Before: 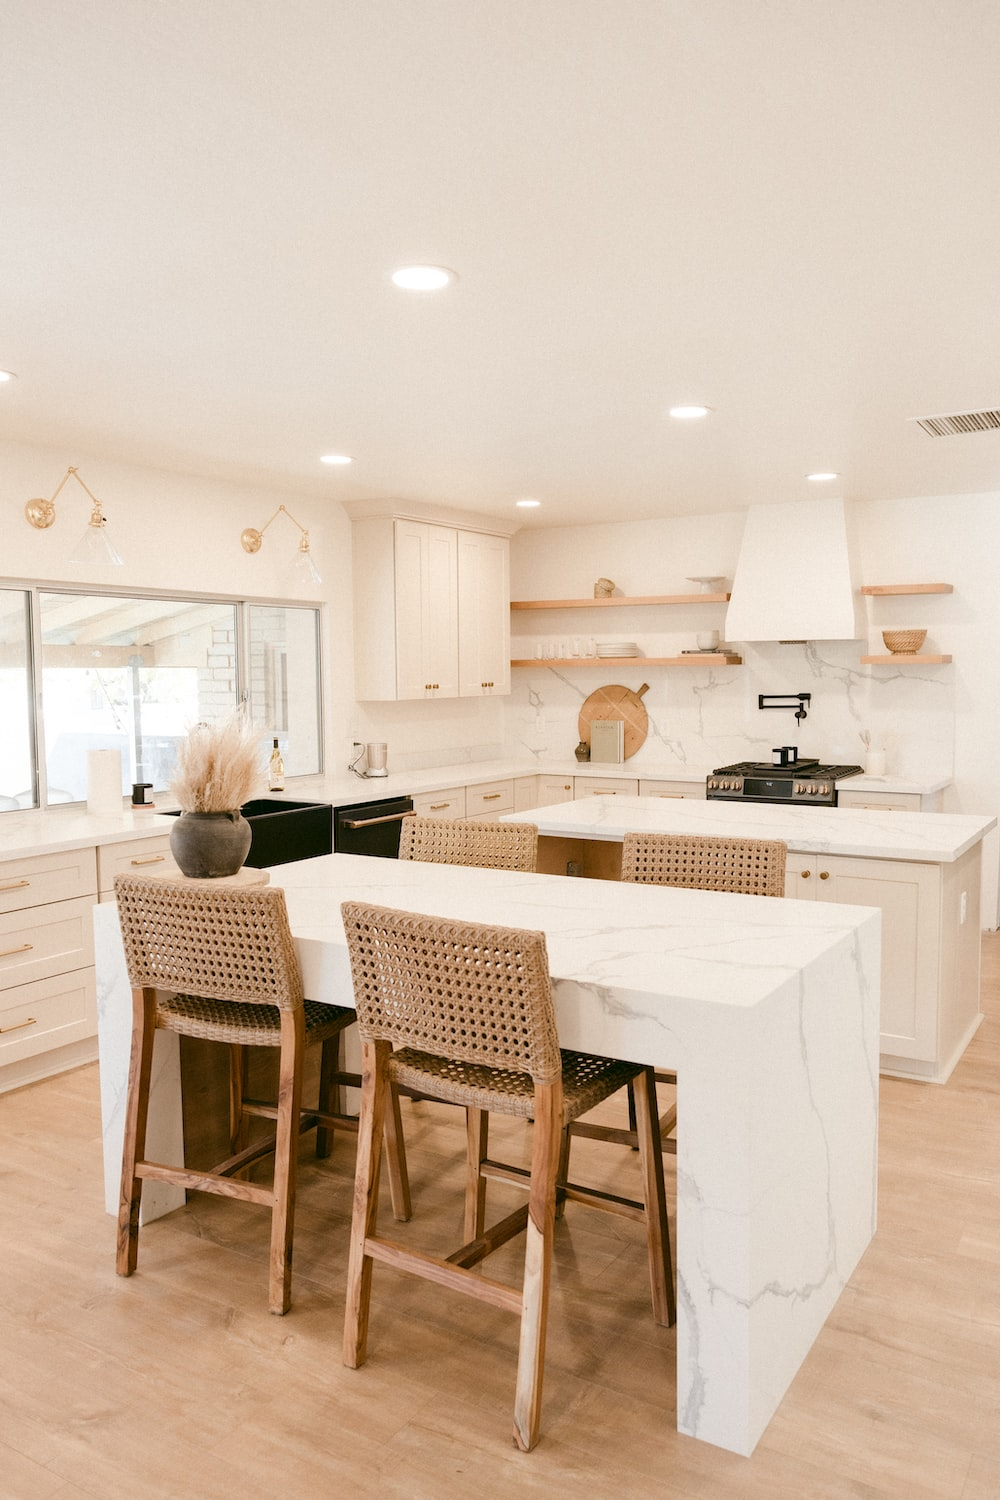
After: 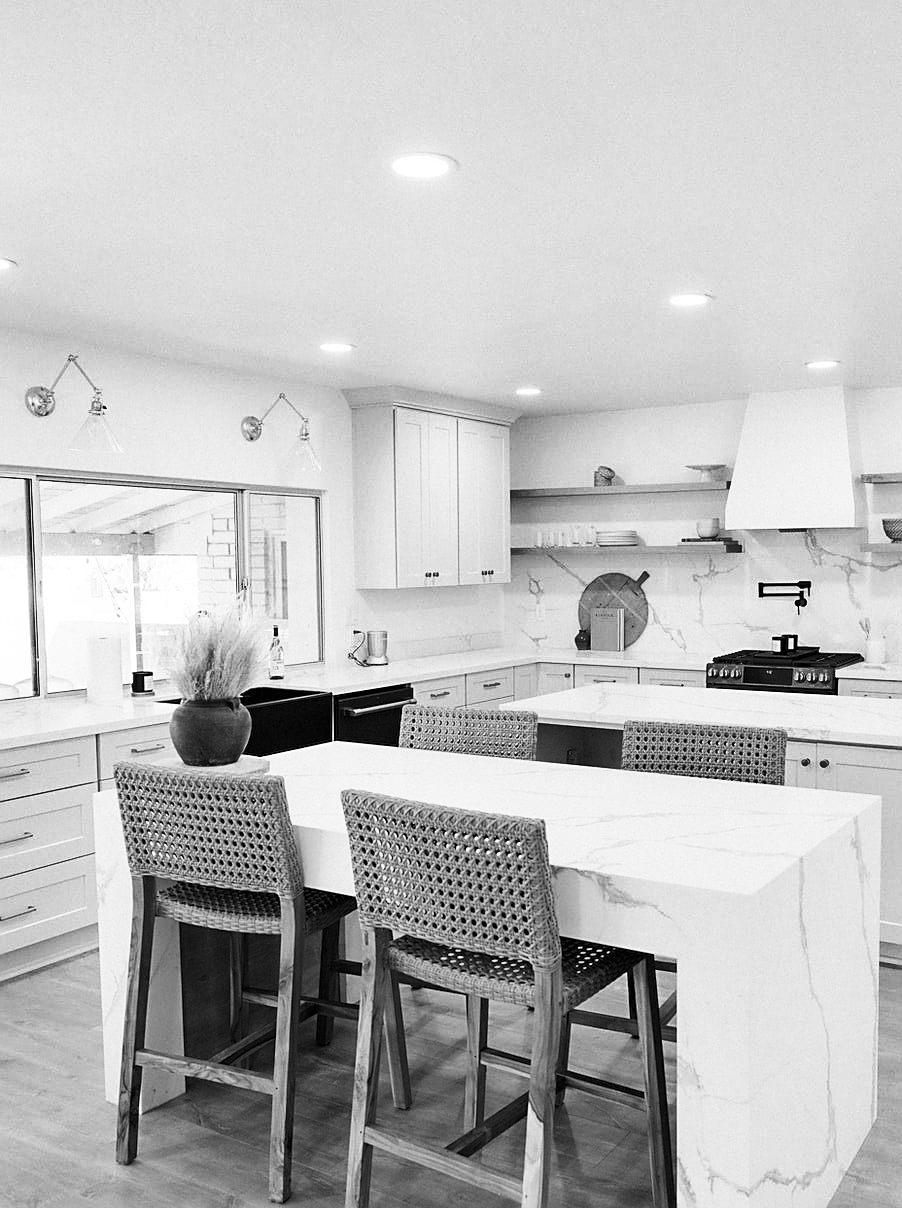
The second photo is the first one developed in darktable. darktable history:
contrast brightness saturation: brightness -0.2, saturation 0.08
crop: top 7.49%, right 9.717%, bottom 11.943%
color balance rgb: perceptual saturation grading › global saturation 20%, perceptual saturation grading › highlights -25%, perceptual saturation grading › shadows 25%
base curve: curves: ch0 [(0, 0) (0.688, 0.865) (1, 1)], preserve colors none
monochrome: on, module defaults
shadows and highlights: low approximation 0.01, soften with gaussian
sharpen: on, module defaults
